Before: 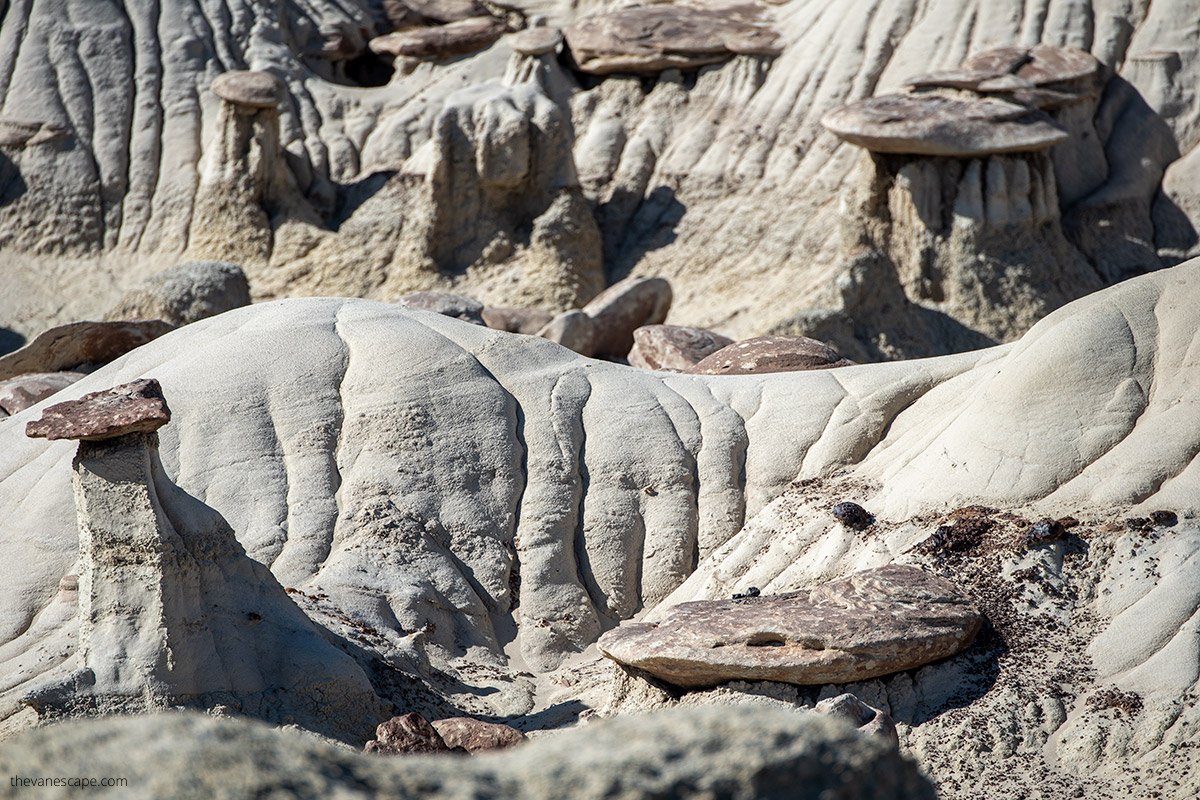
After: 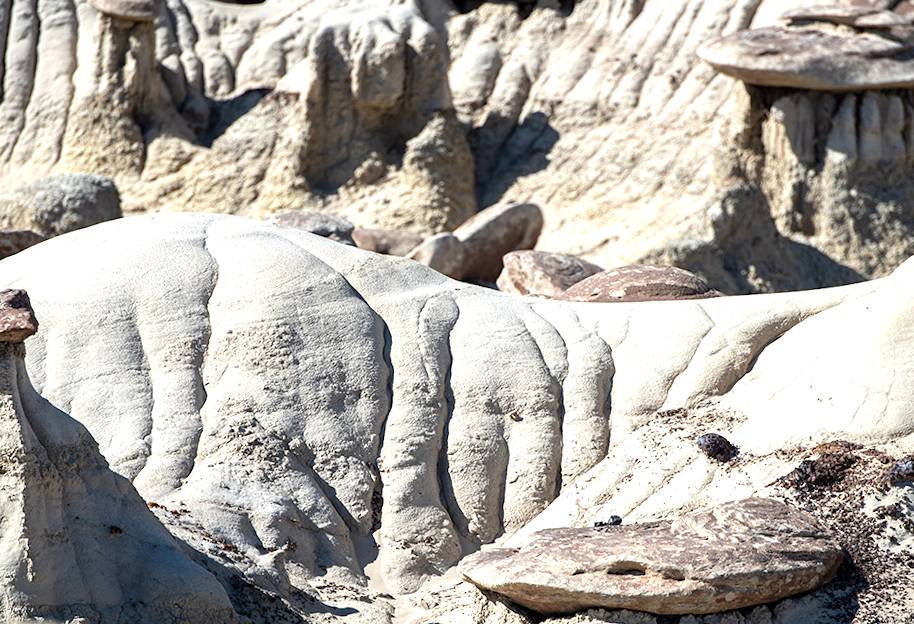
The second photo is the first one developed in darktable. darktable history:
exposure: exposure 0.657 EV, compensate highlight preservation false
rotate and perspective: rotation 1.72°, automatic cropping off
crop and rotate: left 11.831%, top 11.346%, right 13.429%, bottom 13.899%
